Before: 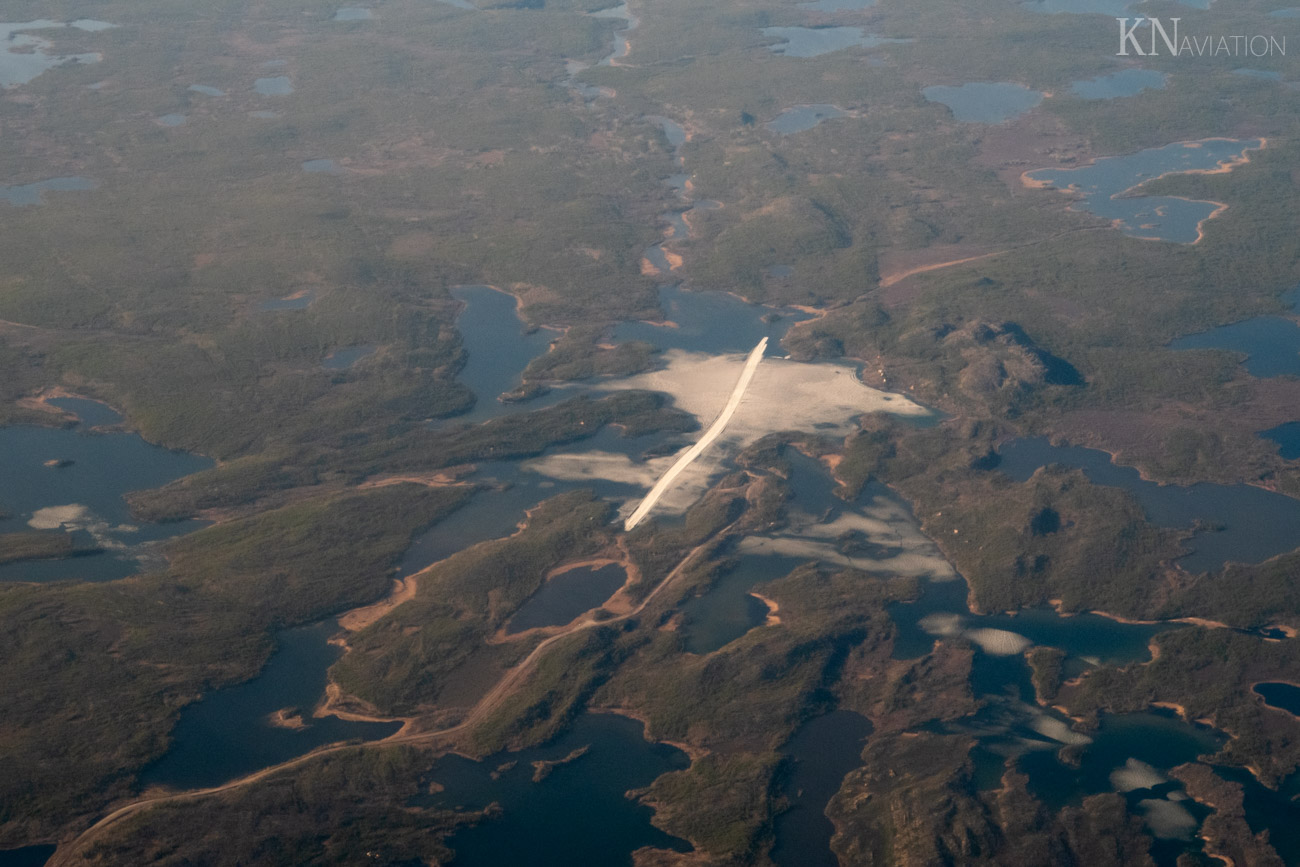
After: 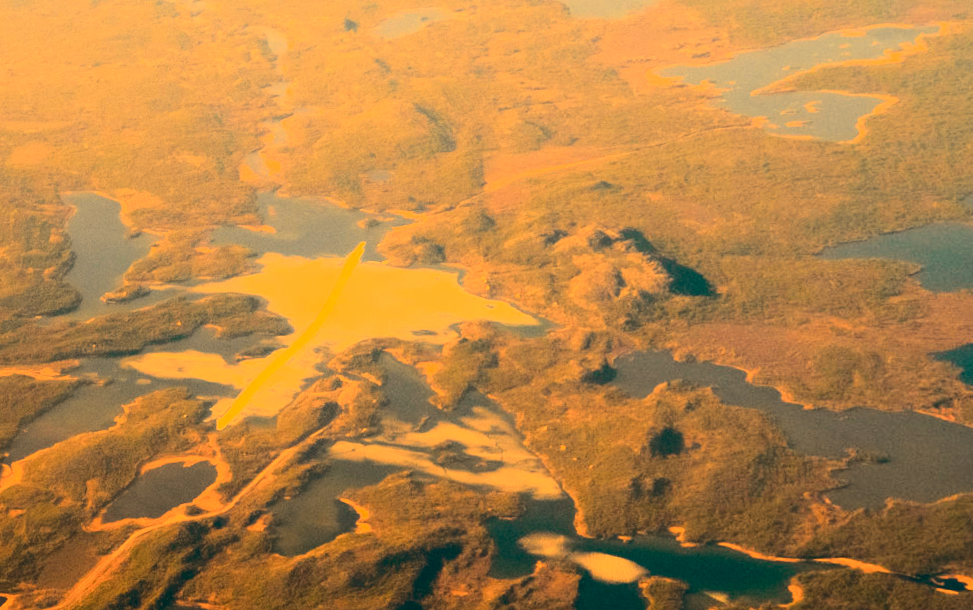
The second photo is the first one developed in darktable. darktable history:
rotate and perspective: rotation 1.69°, lens shift (vertical) -0.023, lens shift (horizontal) -0.291, crop left 0.025, crop right 0.988, crop top 0.092, crop bottom 0.842
contrast brightness saturation: contrast 0.2, brightness 0.16, saturation 0.22
tone curve: curves: ch0 [(0, 0.021) (0.104, 0.093) (0.236, 0.234) (0.456, 0.566) (0.647, 0.78) (0.864, 0.9) (1, 0.932)]; ch1 [(0, 0) (0.353, 0.344) (0.43, 0.401) (0.479, 0.476) (0.502, 0.504) (0.544, 0.534) (0.566, 0.566) (0.612, 0.621) (0.657, 0.679) (1, 1)]; ch2 [(0, 0) (0.34, 0.314) (0.434, 0.43) (0.5, 0.498) (0.528, 0.536) (0.56, 0.576) (0.595, 0.638) (0.644, 0.729) (1, 1)], color space Lab, independent channels, preserve colors none
white balance: red 1.467, blue 0.684
crop: left 23.095%, top 5.827%, bottom 11.854%
